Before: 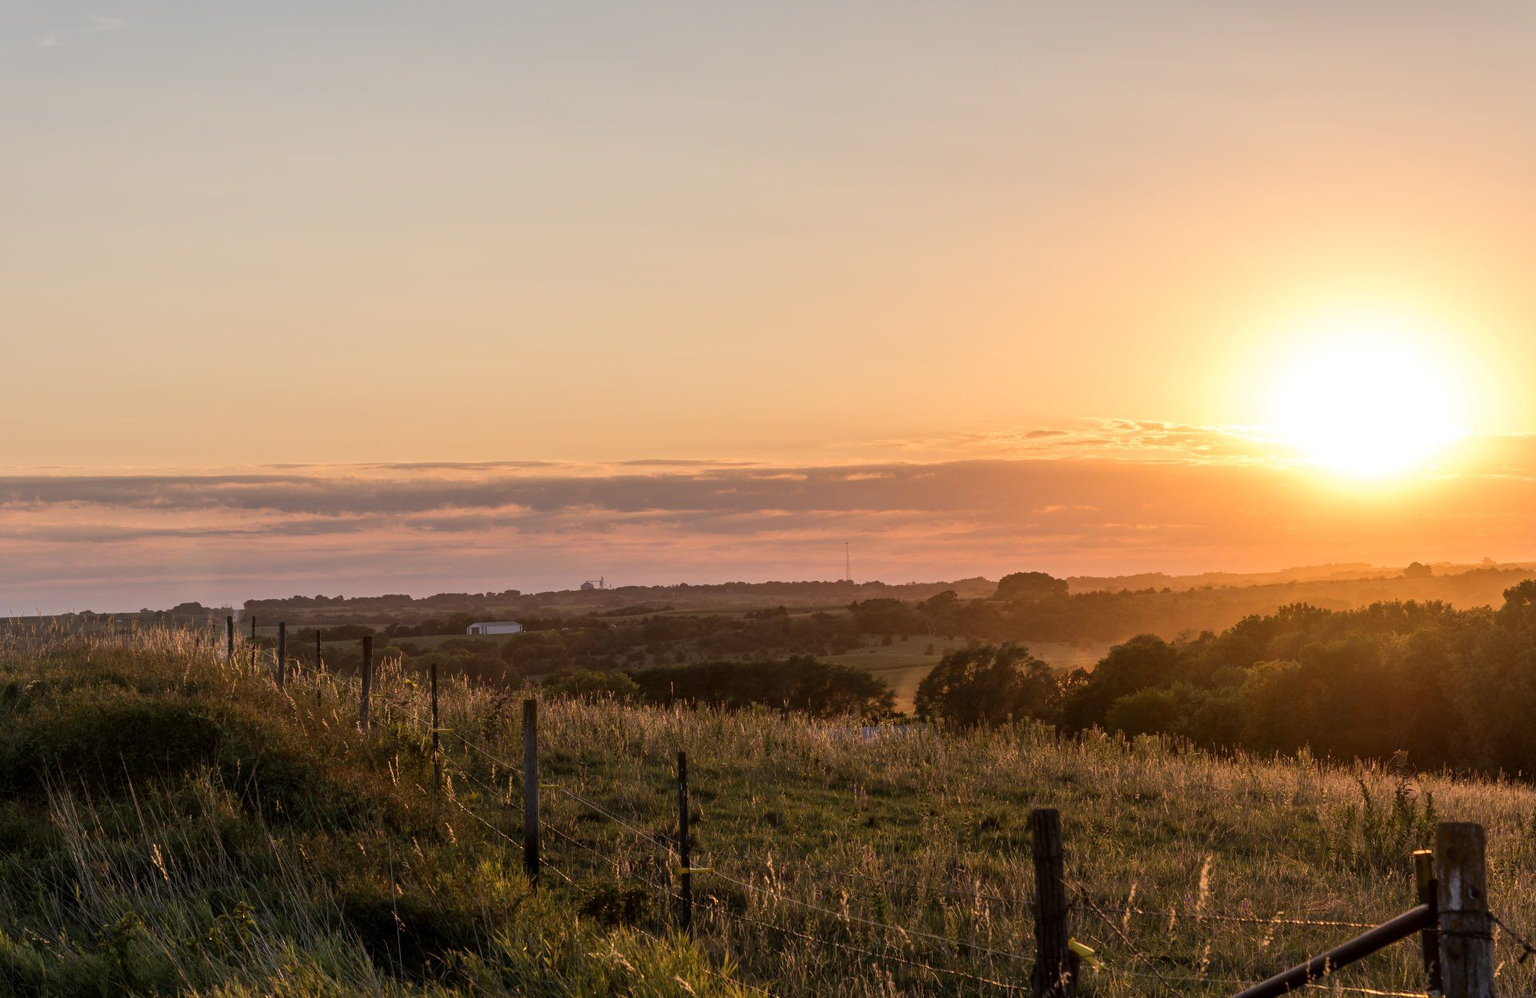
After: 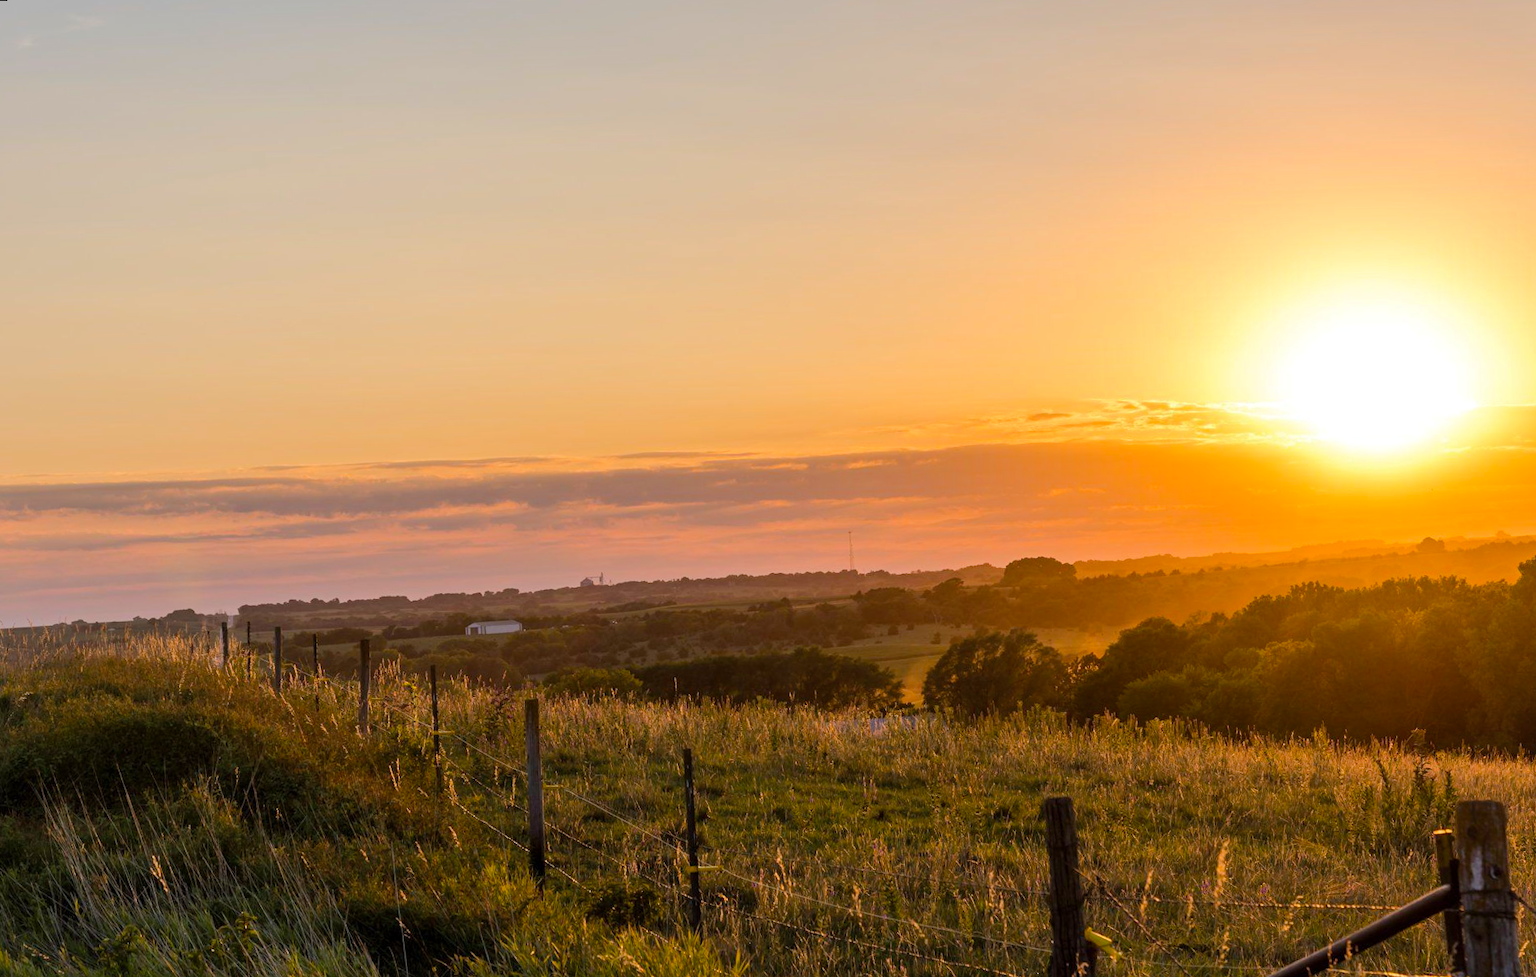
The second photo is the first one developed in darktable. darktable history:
color balance rgb: perceptual saturation grading › global saturation 25%, perceptual brilliance grading › mid-tones 10%, perceptual brilliance grading › shadows 15%, global vibrance 20%
shadows and highlights: shadows 25, highlights -25
rotate and perspective: rotation -1.42°, crop left 0.016, crop right 0.984, crop top 0.035, crop bottom 0.965
white balance: emerald 1
